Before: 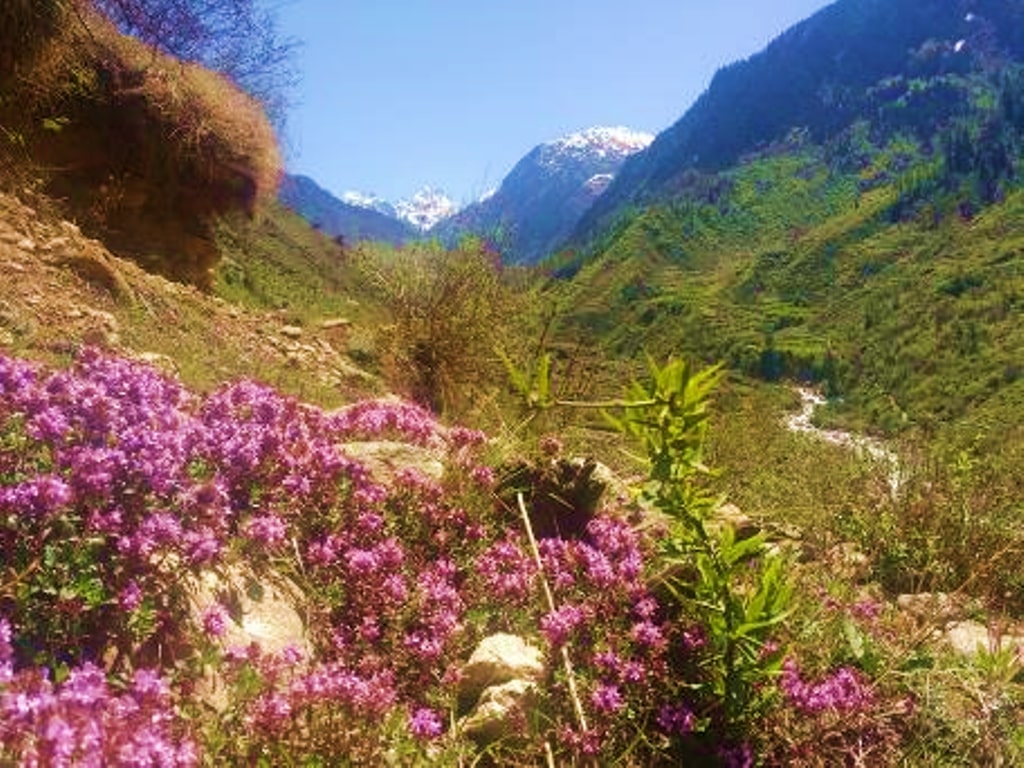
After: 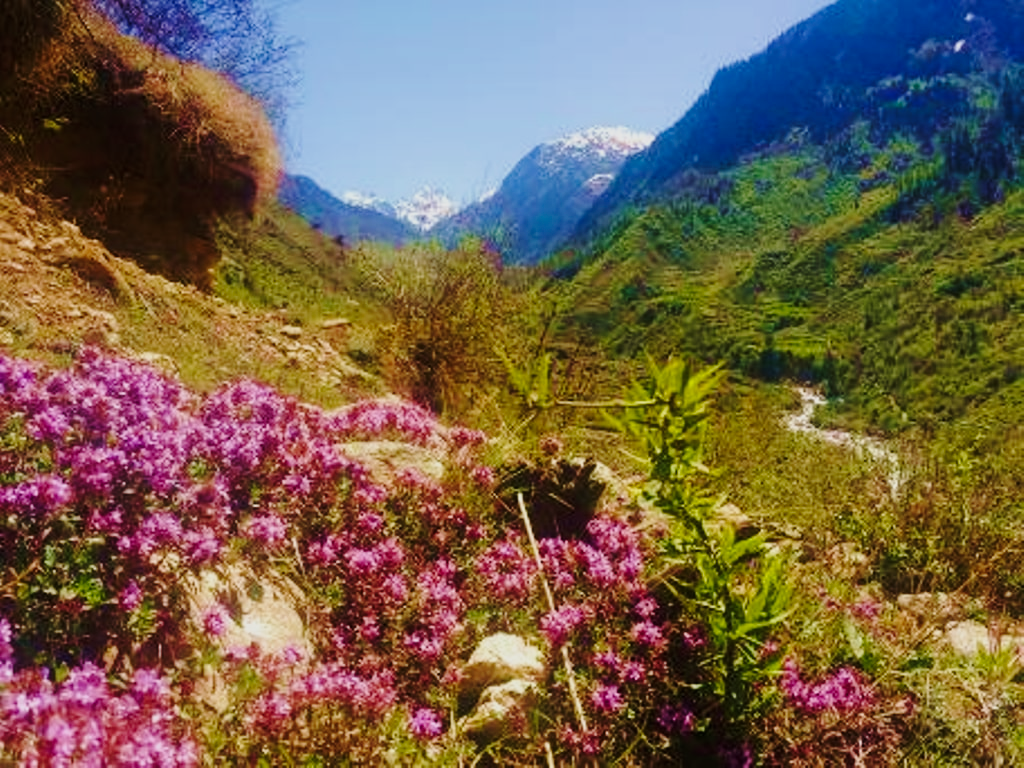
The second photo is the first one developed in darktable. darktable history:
exposure: exposure -1 EV, compensate highlight preservation false
base curve: curves: ch0 [(0, 0) (0.028, 0.03) (0.121, 0.232) (0.46, 0.748) (0.859, 0.968) (1, 1)], preserve colors none
